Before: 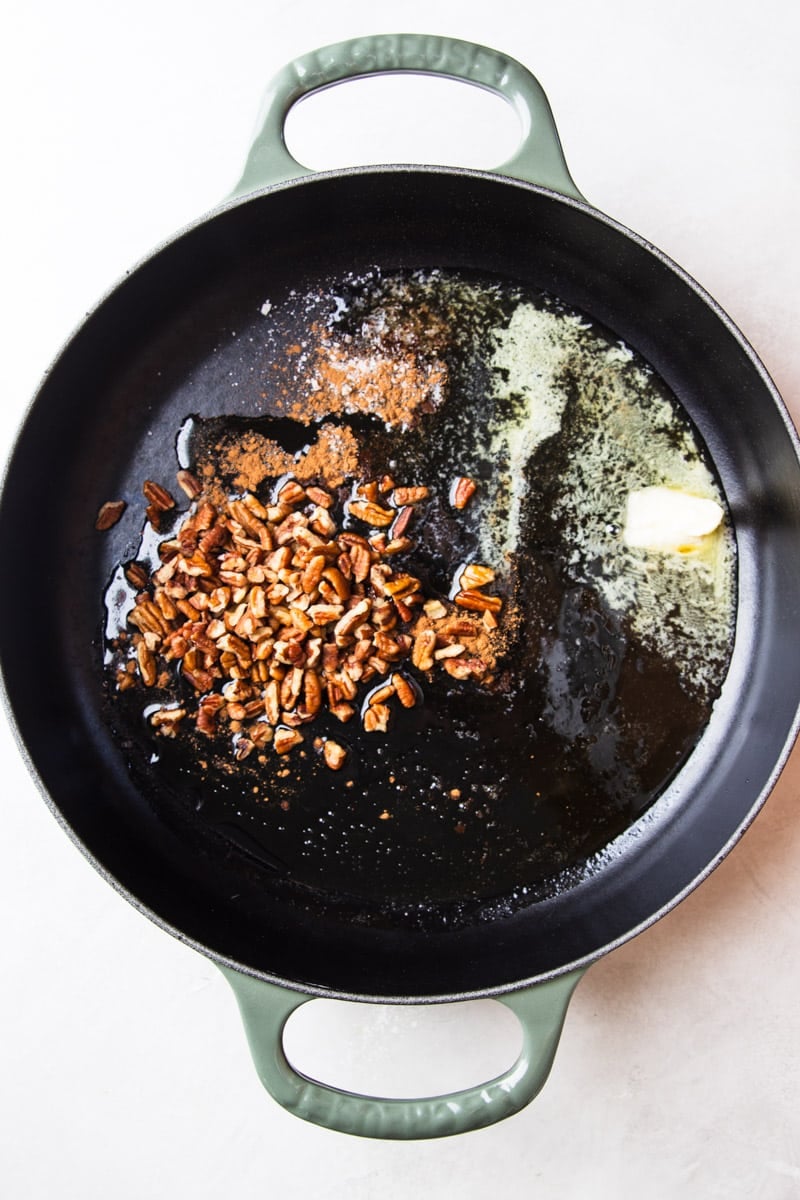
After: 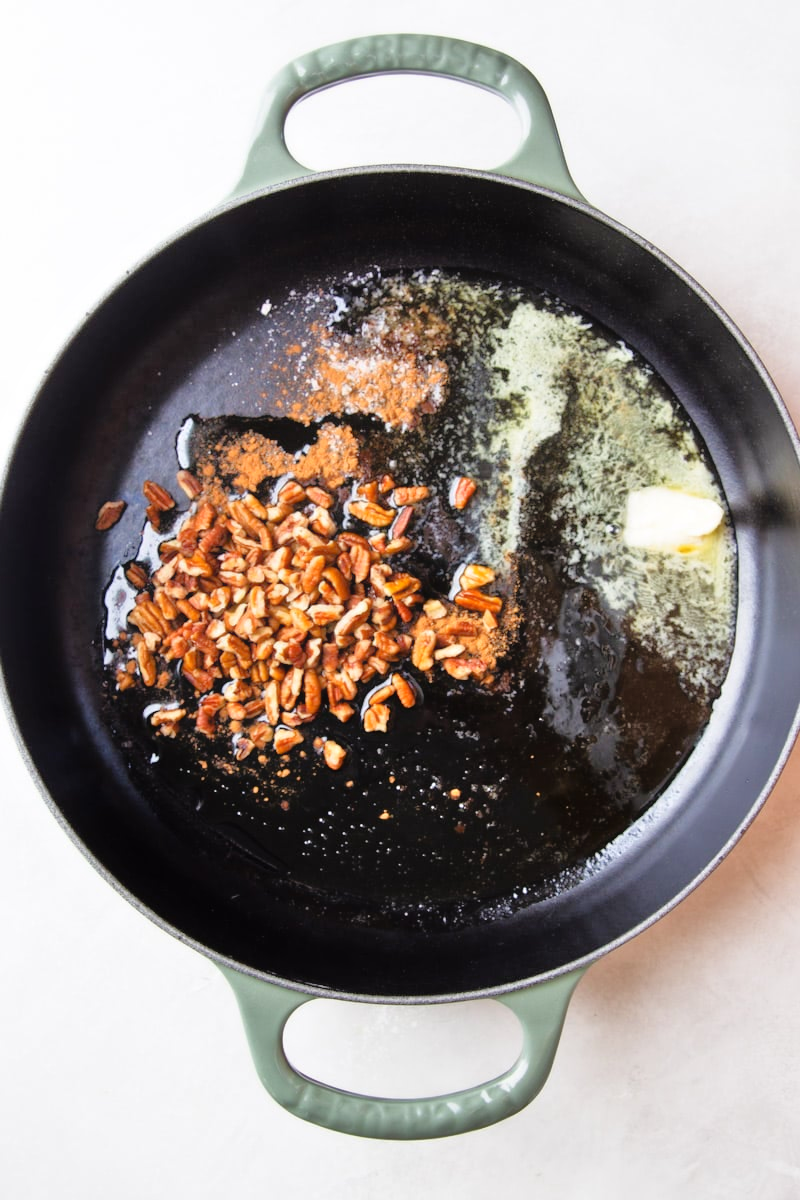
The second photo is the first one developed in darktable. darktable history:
tone equalizer: -7 EV 0.15 EV, -6 EV 0.6 EV, -5 EV 1.15 EV, -4 EV 1.33 EV, -3 EV 1.15 EV, -2 EV 0.6 EV, -1 EV 0.15 EV, mask exposure compensation -0.5 EV
contrast equalizer: octaves 7, y [[0.502, 0.505, 0.512, 0.529, 0.564, 0.588], [0.5 ×6], [0.502, 0.505, 0.512, 0.529, 0.564, 0.588], [0, 0.001, 0.001, 0.004, 0.008, 0.011], [0, 0.001, 0.001, 0.004, 0.008, 0.011]], mix -1
